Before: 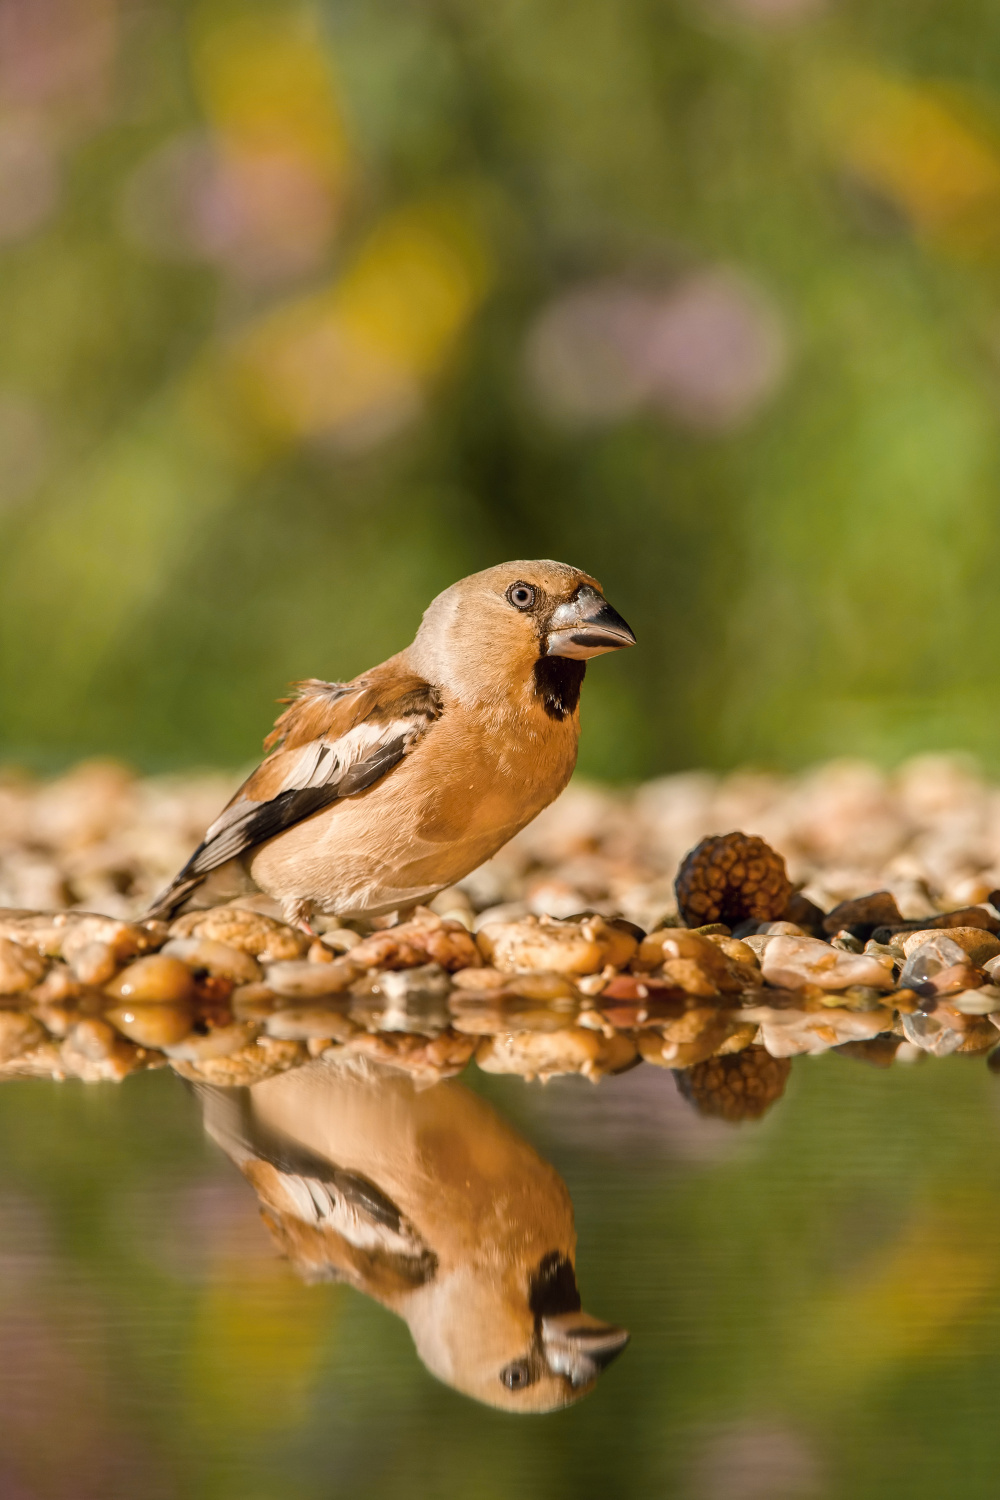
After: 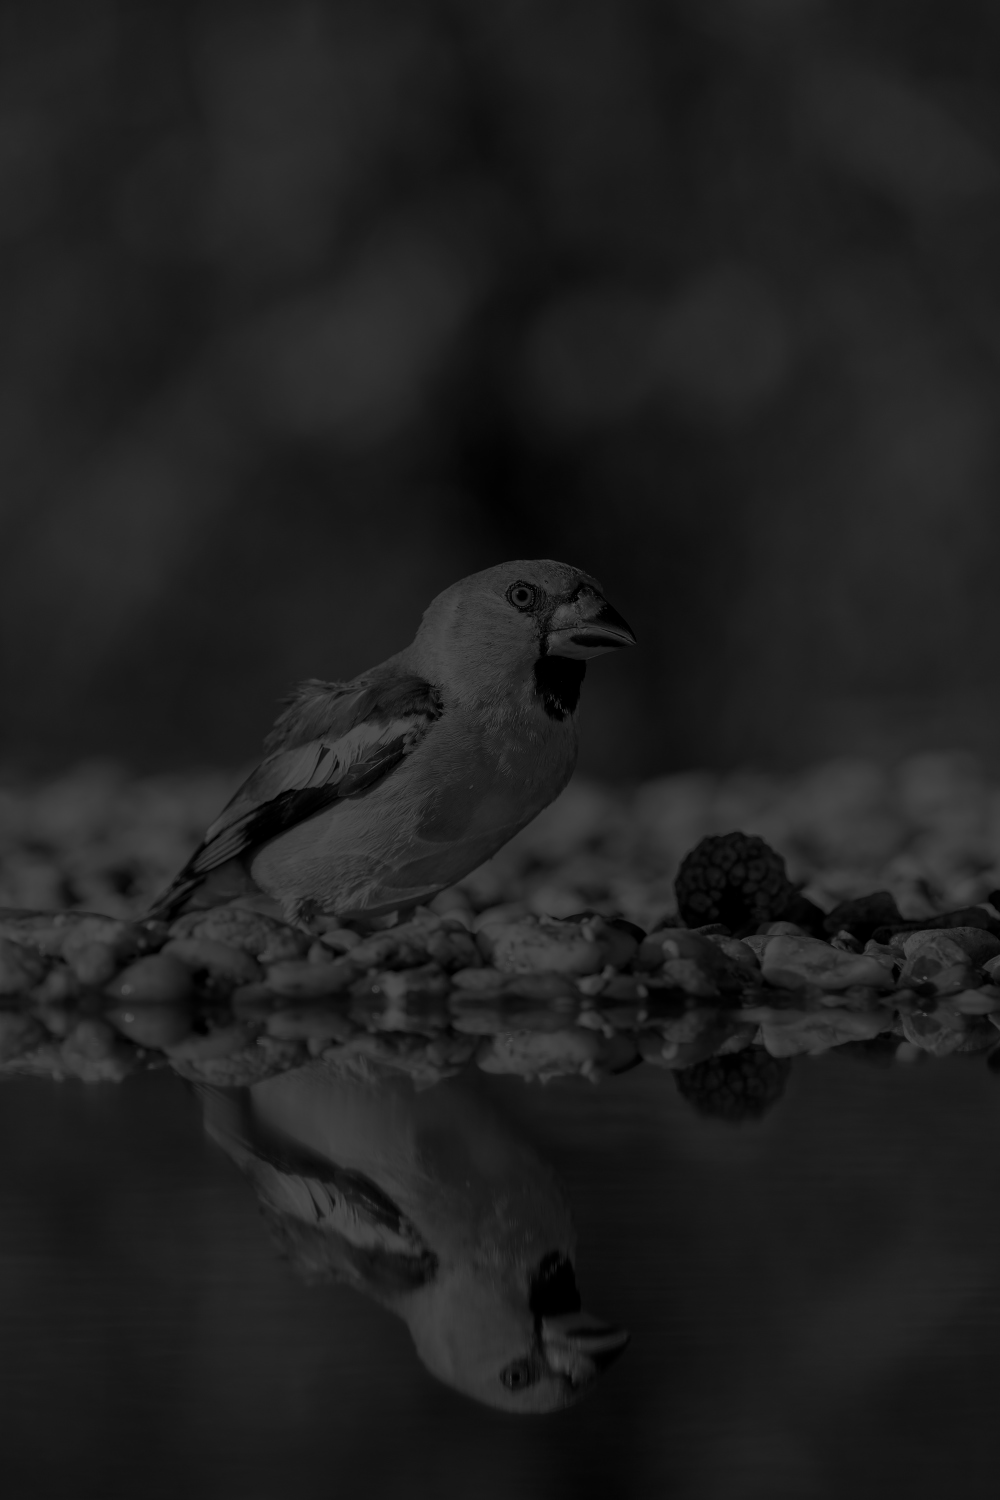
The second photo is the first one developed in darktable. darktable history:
contrast brightness saturation: contrast 0.02, brightness -1, saturation -1
tone equalizer: on, module defaults
filmic rgb: white relative exposure 8 EV, threshold 3 EV, structure ↔ texture 100%, target black luminance 0%, hardness 2.44, latitude 76.53%, contrast 0.562, shadows ↔ highlights balance 0%, preserve chrominance no, color science v4 (2020), iterations of high-quality reconstruction 10, type of noise poissonian, enable highlight reconstruction true
